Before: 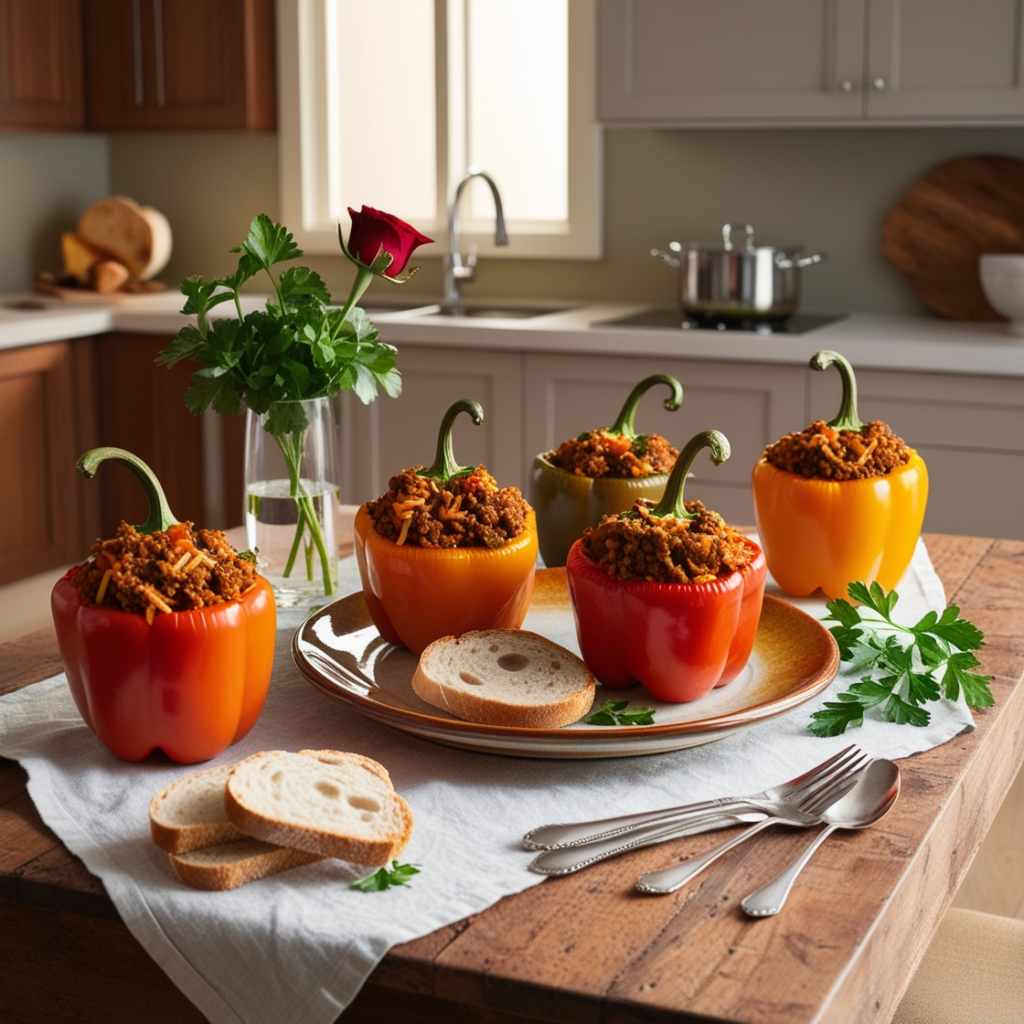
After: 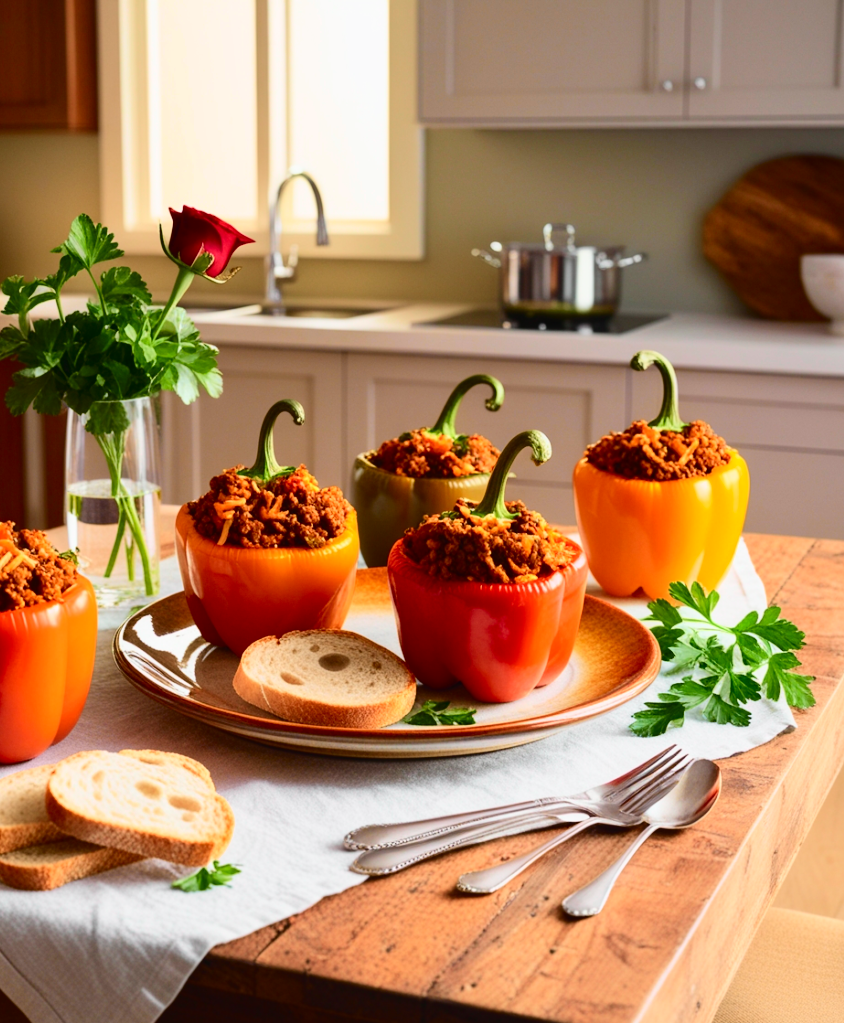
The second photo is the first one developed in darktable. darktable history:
tone curve: curves: ch0 [(0, 0.014) (0.12, 0.096) (0.386, 0.49) (0.54, 0.684) (0.751, 0.855) (0.89, 0.943) (0.998, 0.989)]; ch1 [(0, 0) (0.133, 0.099) (0.437, 0.41) (0.5, 0.5) (0.517, 0.536) (0.548, 0.575) (0.582, 0.631) (0.627, 0.688) (0.836, 0.868) (1, 1)]; ch2 [(0, 0) (0.374, 0.341) (0.456, 0.443) (0.478, 0.49) (0.501, 0.5) (0.528, 0.538) (0.55, 0.6) (0.572, 0.63) (0.702, 0.765) (1, 1)], color space Lab, independent channels, preserve colors none
crop: left 17.553%, bottom 0.024%
